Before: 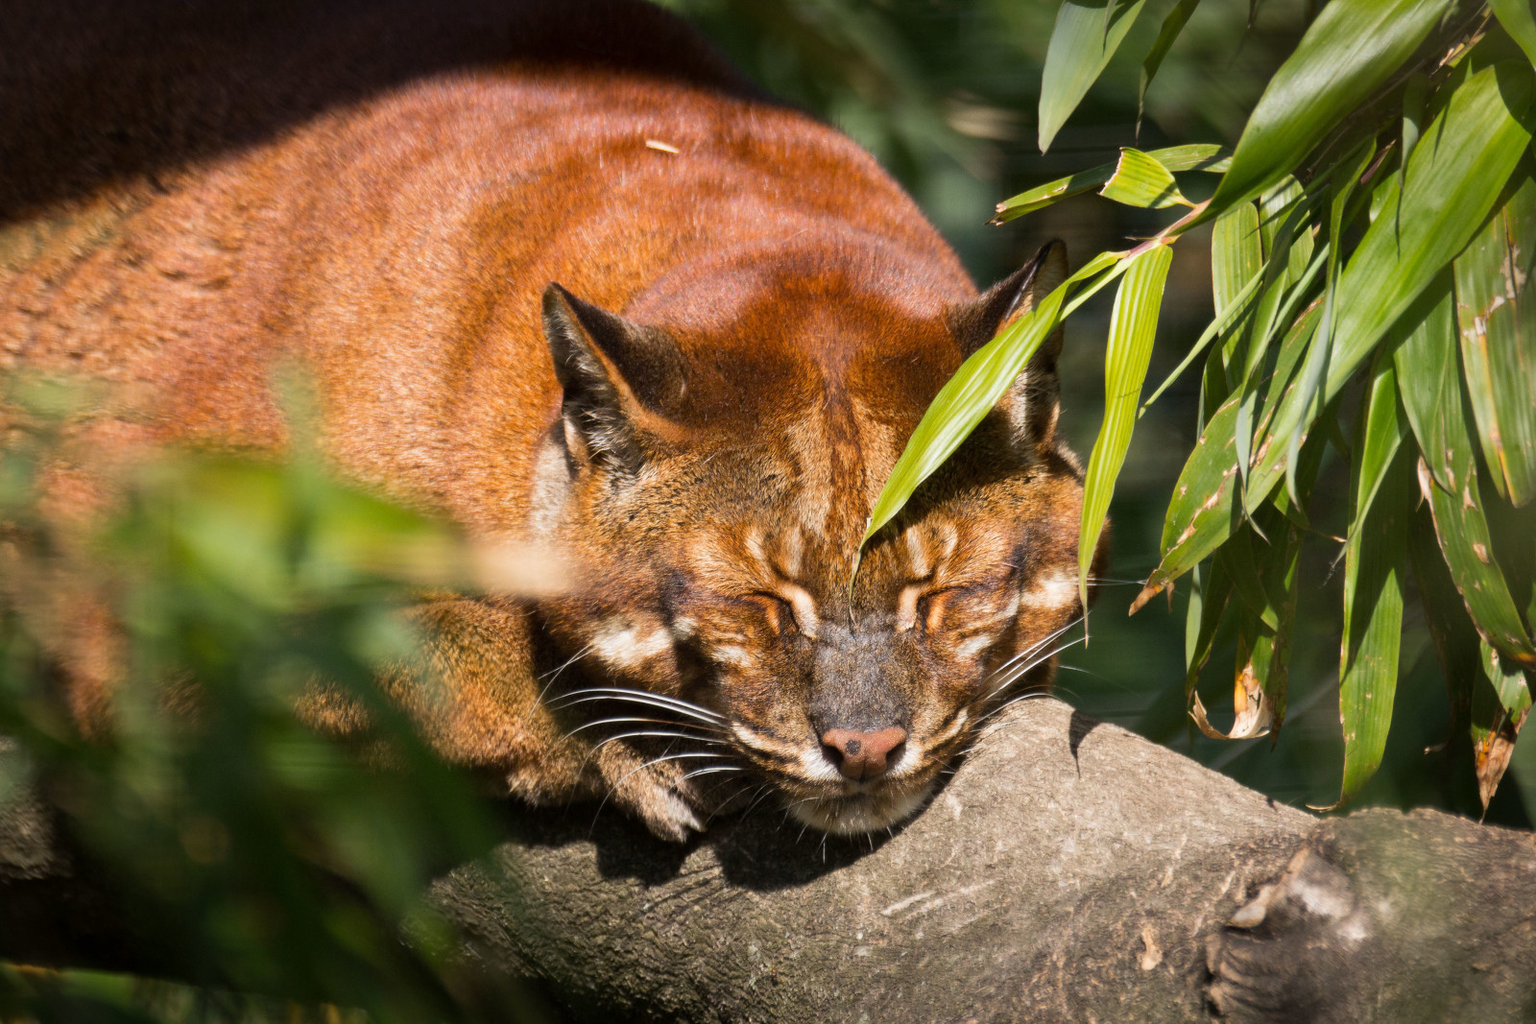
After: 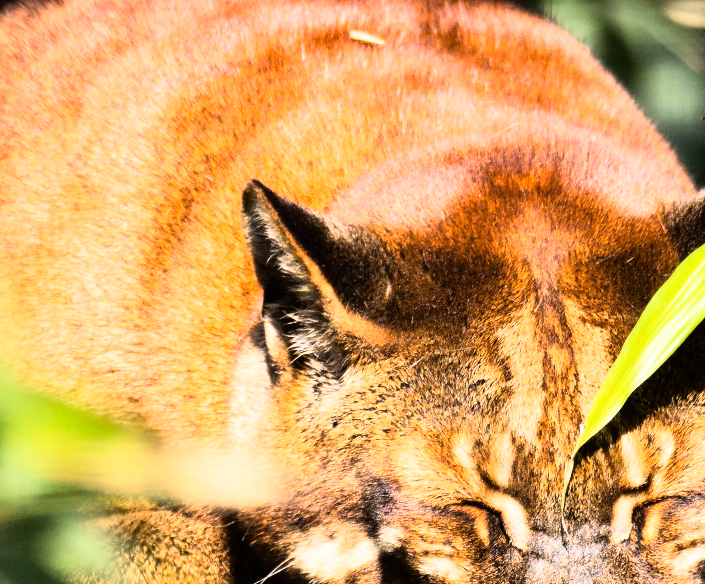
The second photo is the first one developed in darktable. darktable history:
shadows and highlights: shadows 52.34, highlights -28.23, soften with gaussian
crop: left 20.248%, top 10.86%, right 35.675%, bottom 34.321%
rgb curve: curves: ch0 [(0, 0) (0.21, 0.15) (0.24, 0.21) (0.5, 0.75) (0.75, 0.96) (0.89, 0.99) (1, 1)]; ch1 [(0, 0.02) (0.21, 0.13) (0.25, 0.2) (0.5, 0.67) (0.75, 0.9) (0.89, 0.97) (1, 1)]; ch2 [(0, 0.02) (0.21, 0.13) (0.25, 0.2) (0.5, 0.67) (0.75, 0.9) (0.89, 0.97) (1, 1)], compensate middle gray true
